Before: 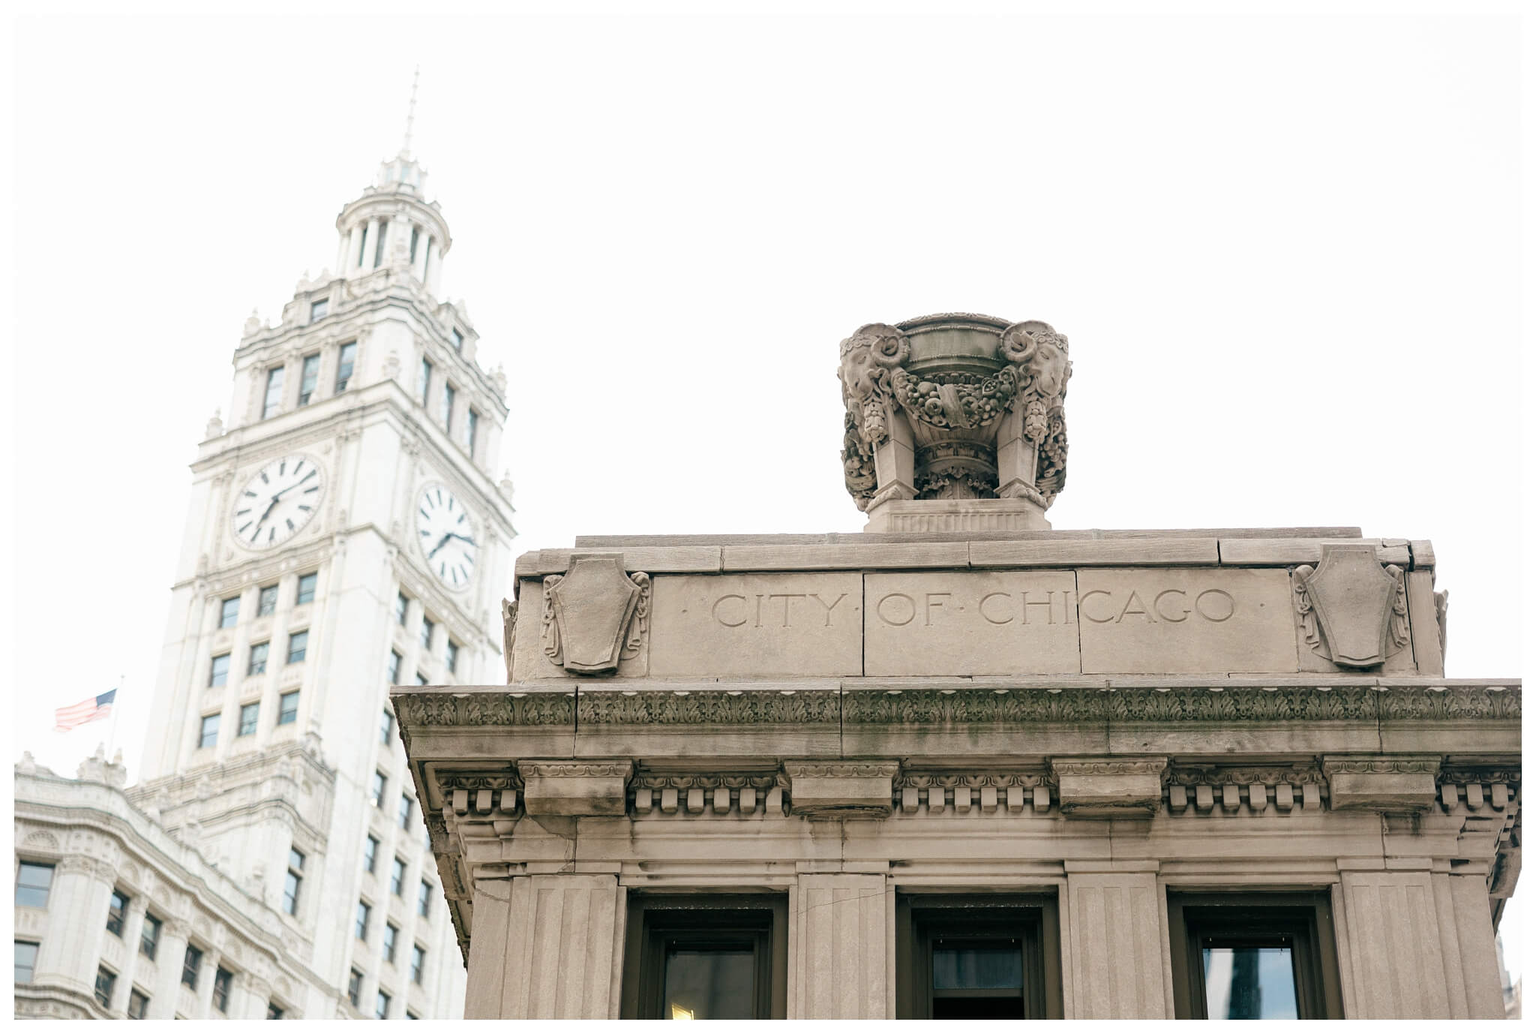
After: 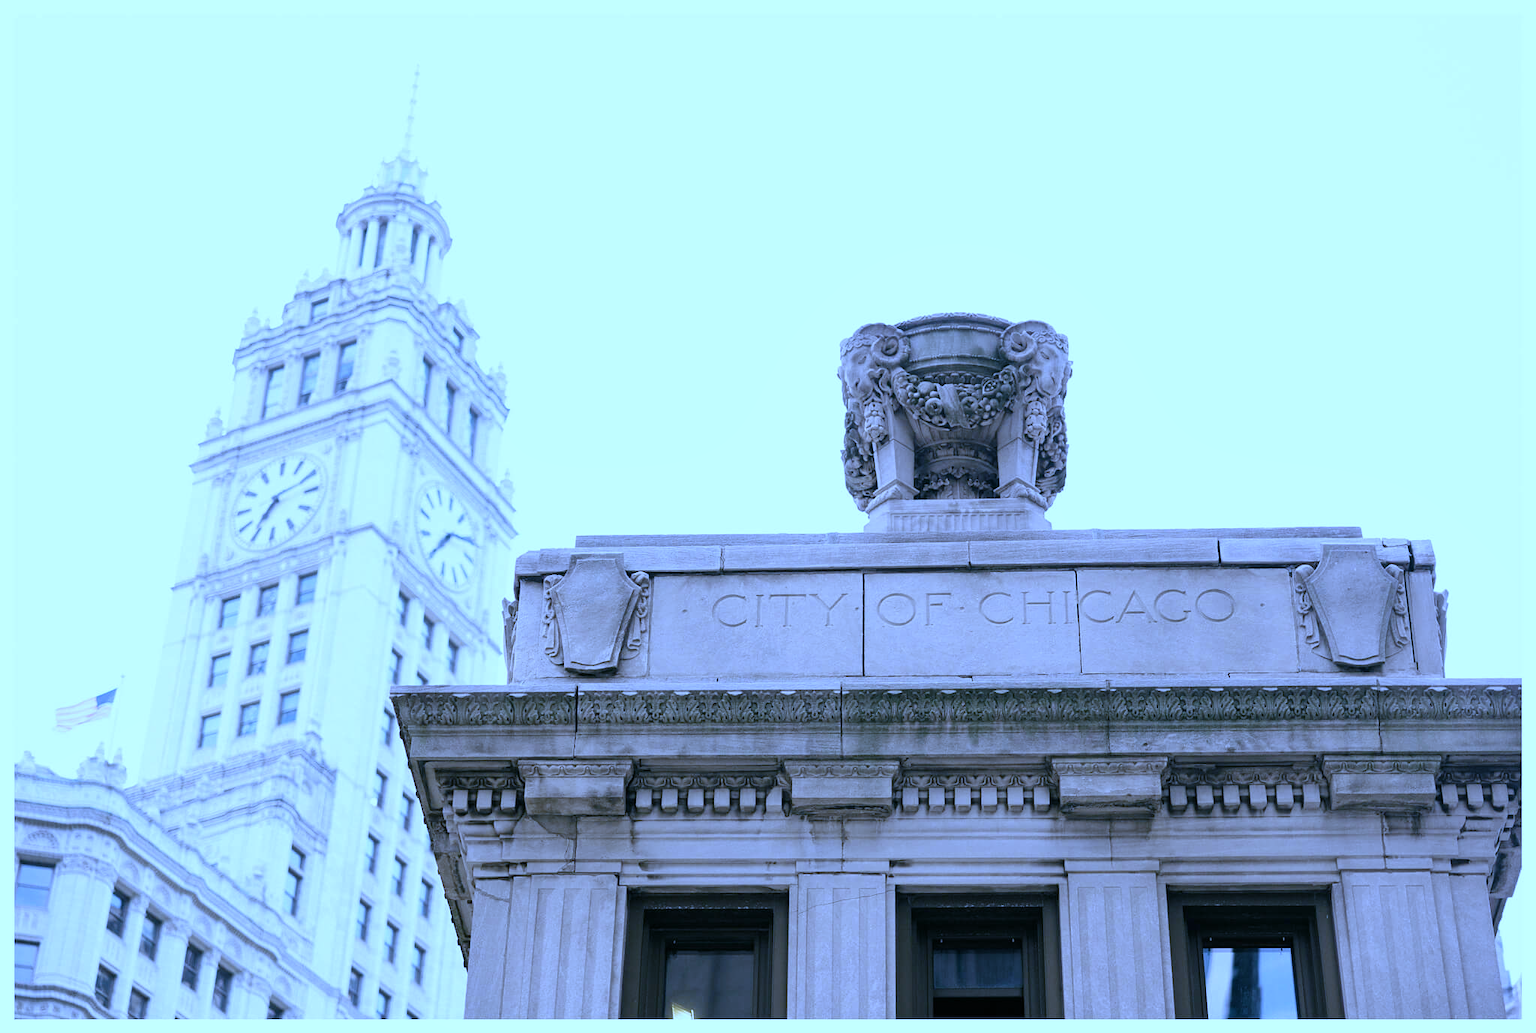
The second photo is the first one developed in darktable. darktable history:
exposure: compensate highlight preservation false
shadows and highlights: shadows 20.55, highlights -20.99, soften with gaussian
white balance: red 0.766, blue 1.537
